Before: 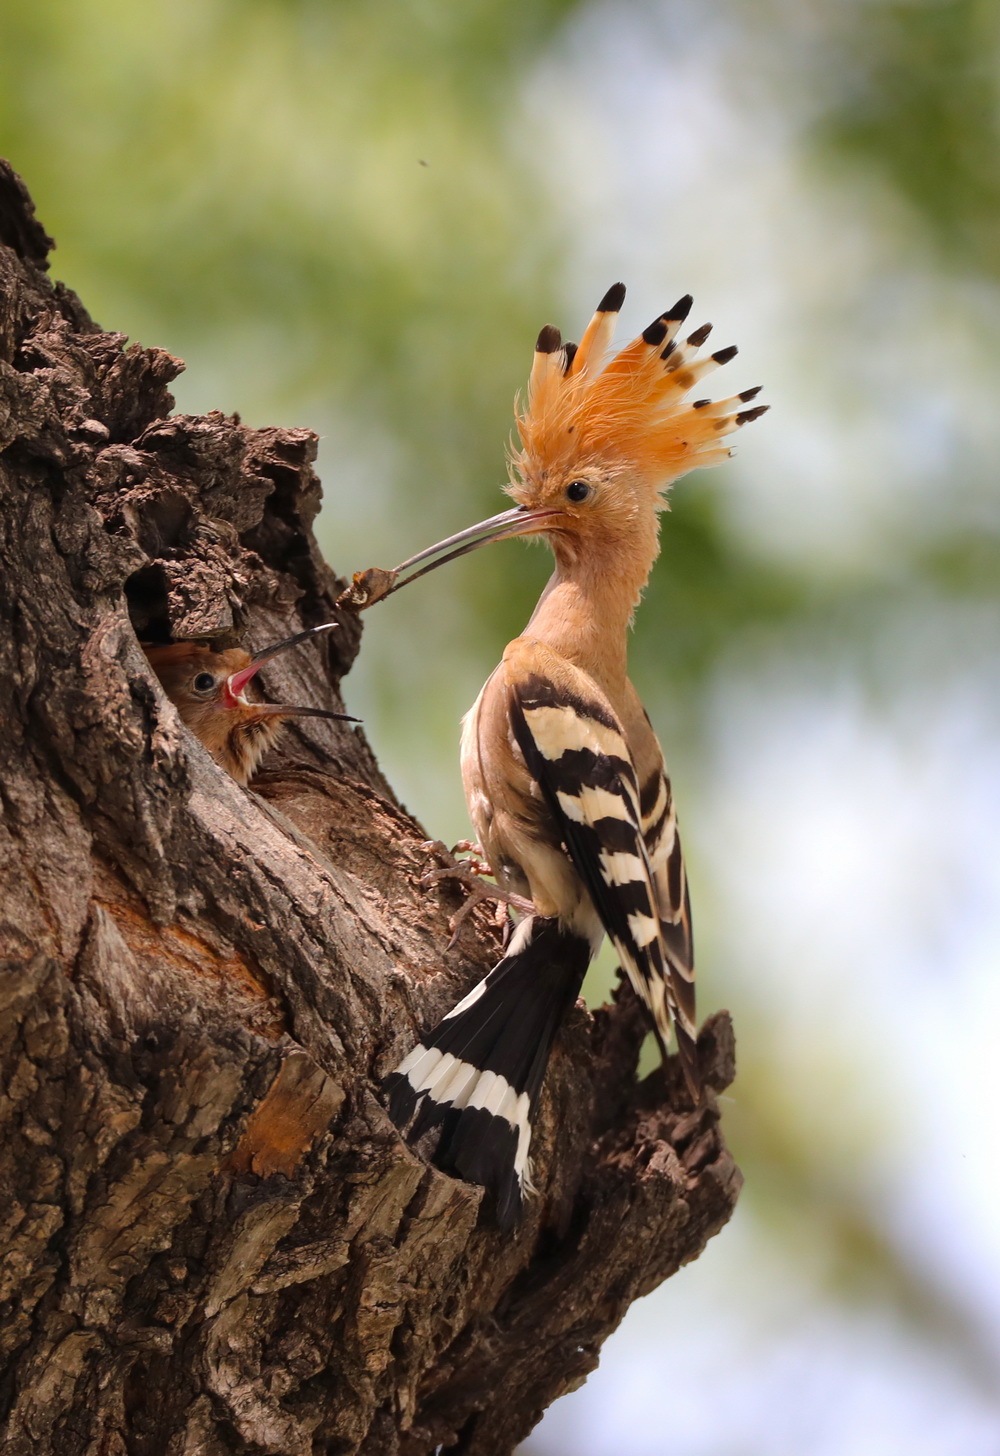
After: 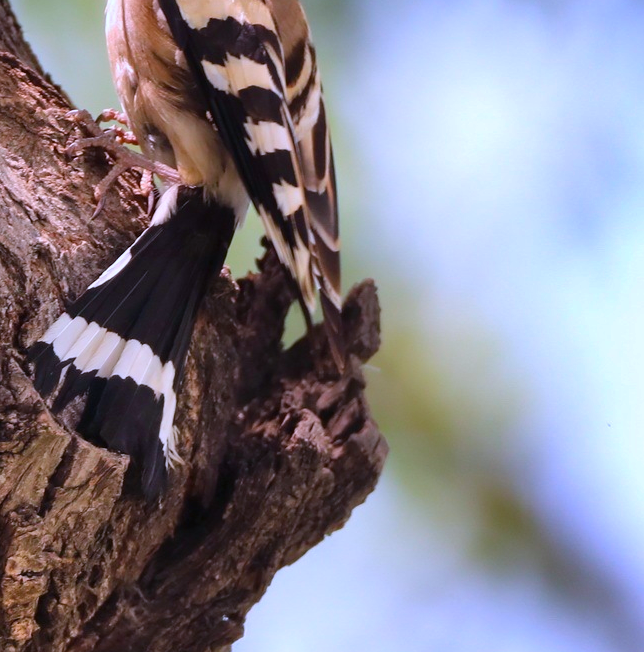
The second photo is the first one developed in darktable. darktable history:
color calibration: illuminant as shot in camera, x 0.379, y 0.396, temperature 4138.76 K
crop and rotate: left 35.509%, top 50.238%, bottom 4.934%
shadows and highlights: soften with gaussian
color balance rgb: perceptual saturation grading › global saturation 20%, global vibrance 20%
